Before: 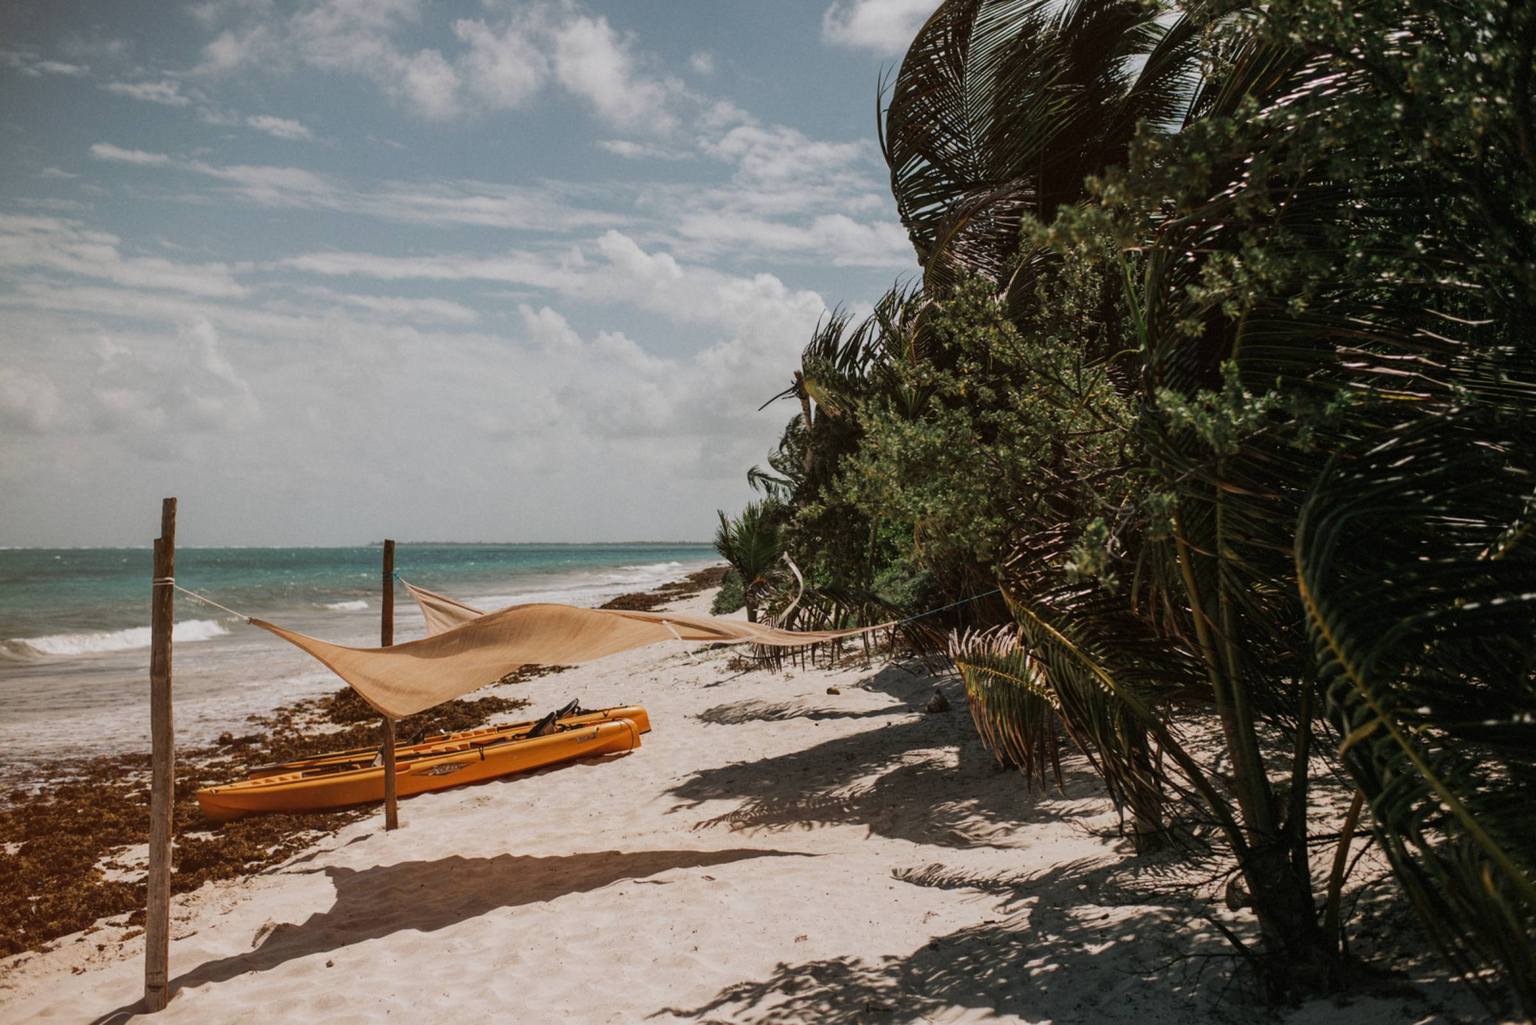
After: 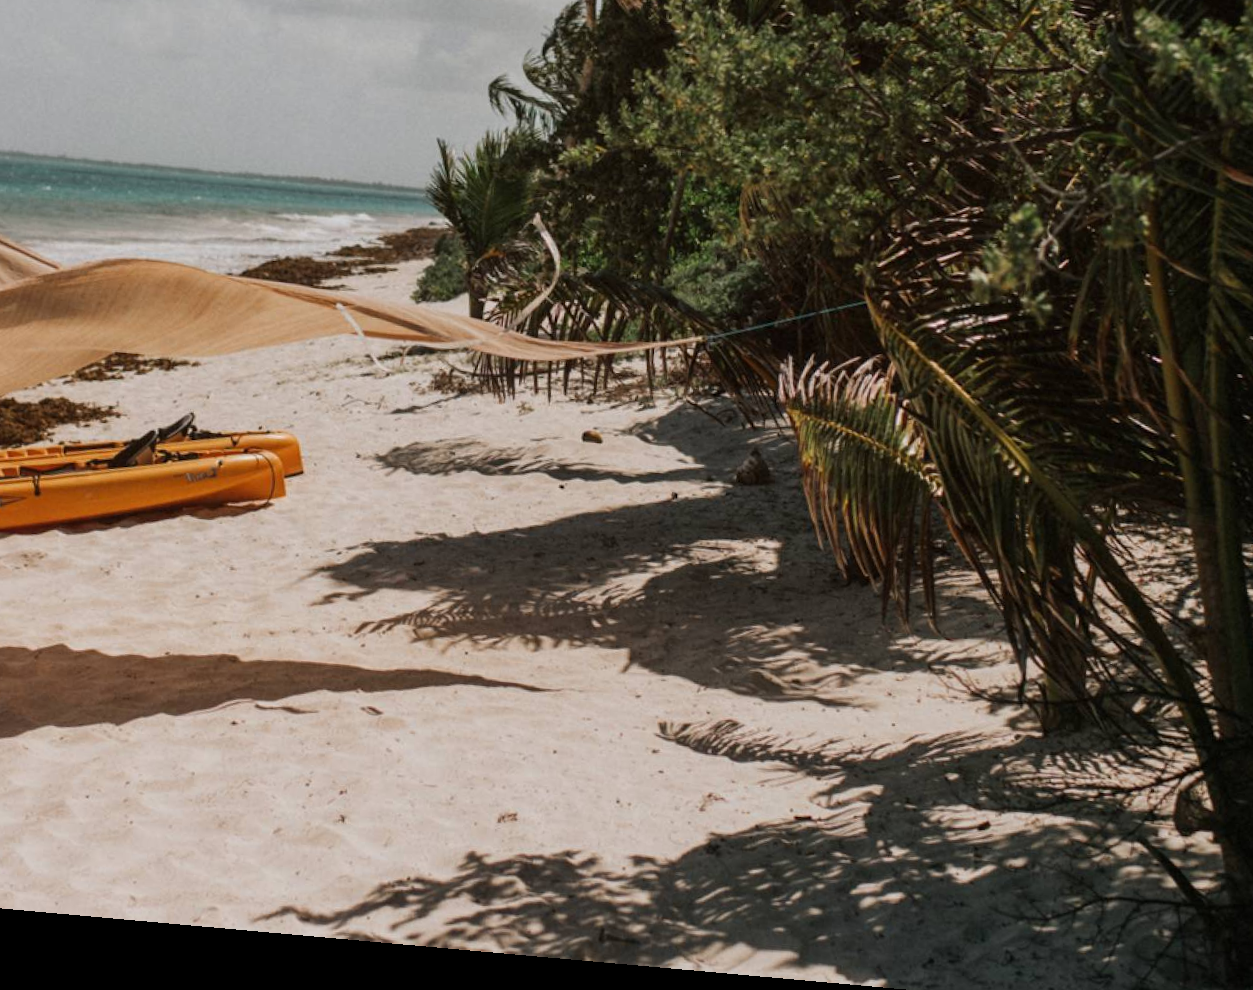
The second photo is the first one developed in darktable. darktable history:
crop: left 29.672%, top 41.786%, right 20.851%, bottom 3.487%
rotate and perspective: rotation 5.12°, automatic cropping off
